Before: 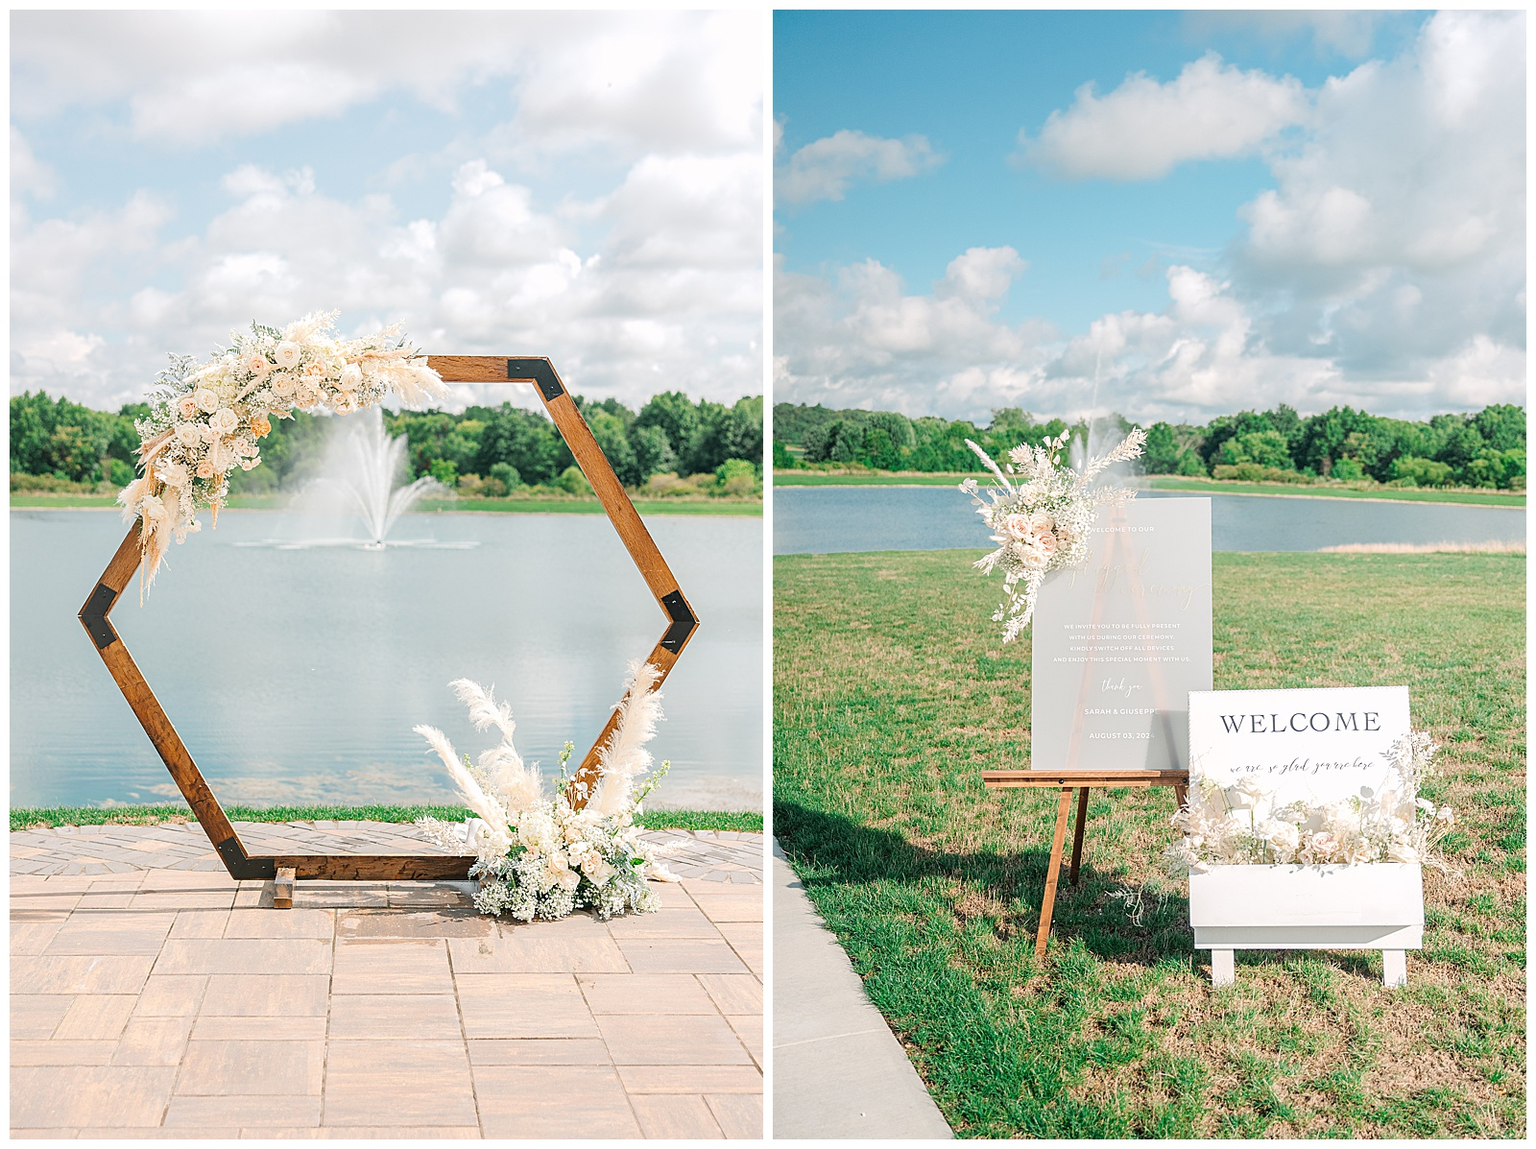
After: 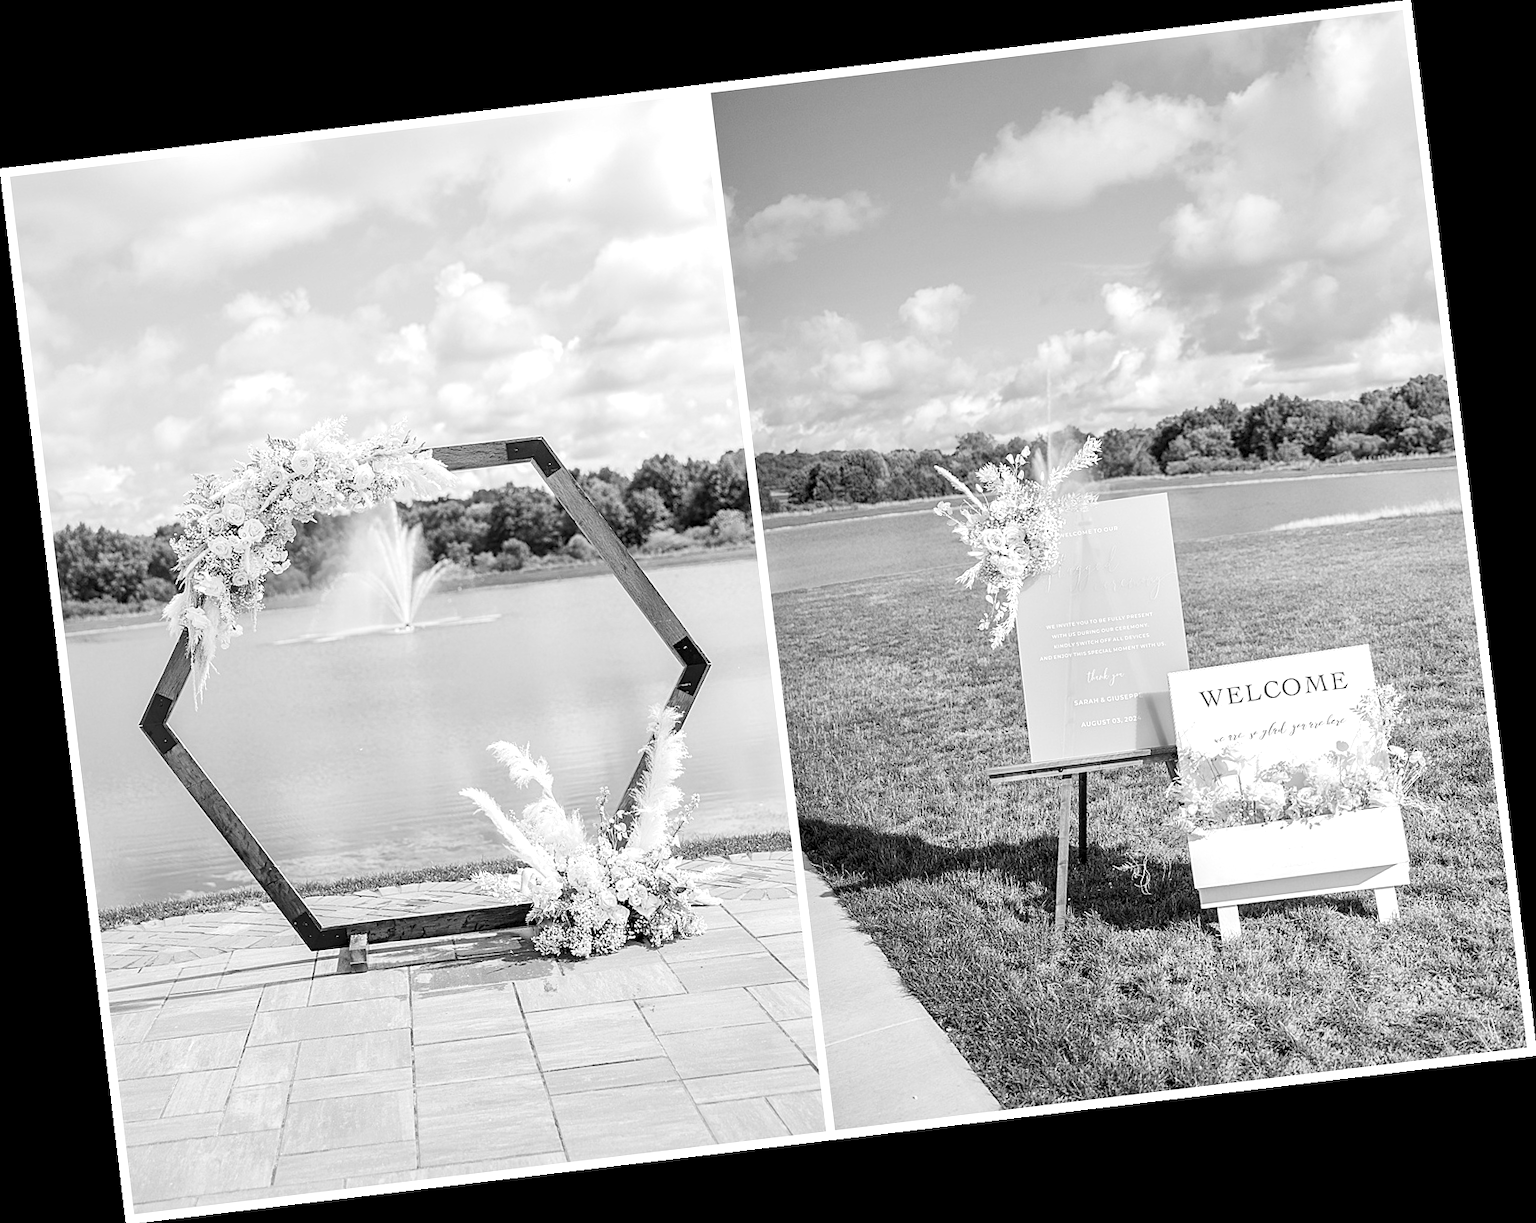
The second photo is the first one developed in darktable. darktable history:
monochrome: on, module defaults
white balance: red 0.988, blue 1.017
contrast brightness saturation: contrast 0.1, brightness 0.02, saturation 0.02
rotate and perspective: rotation -6.83°, automatic cropping off
local contrast: mode bilateral grid, contrast 20, coarseness 50, detail 120%, midtone range 0.2
contrast equalizer: octaves 7, y [[0.6 ×6], [0.55 ×6], [0 ×6], [0 ×6], [0 ×6]], mix 0.35
